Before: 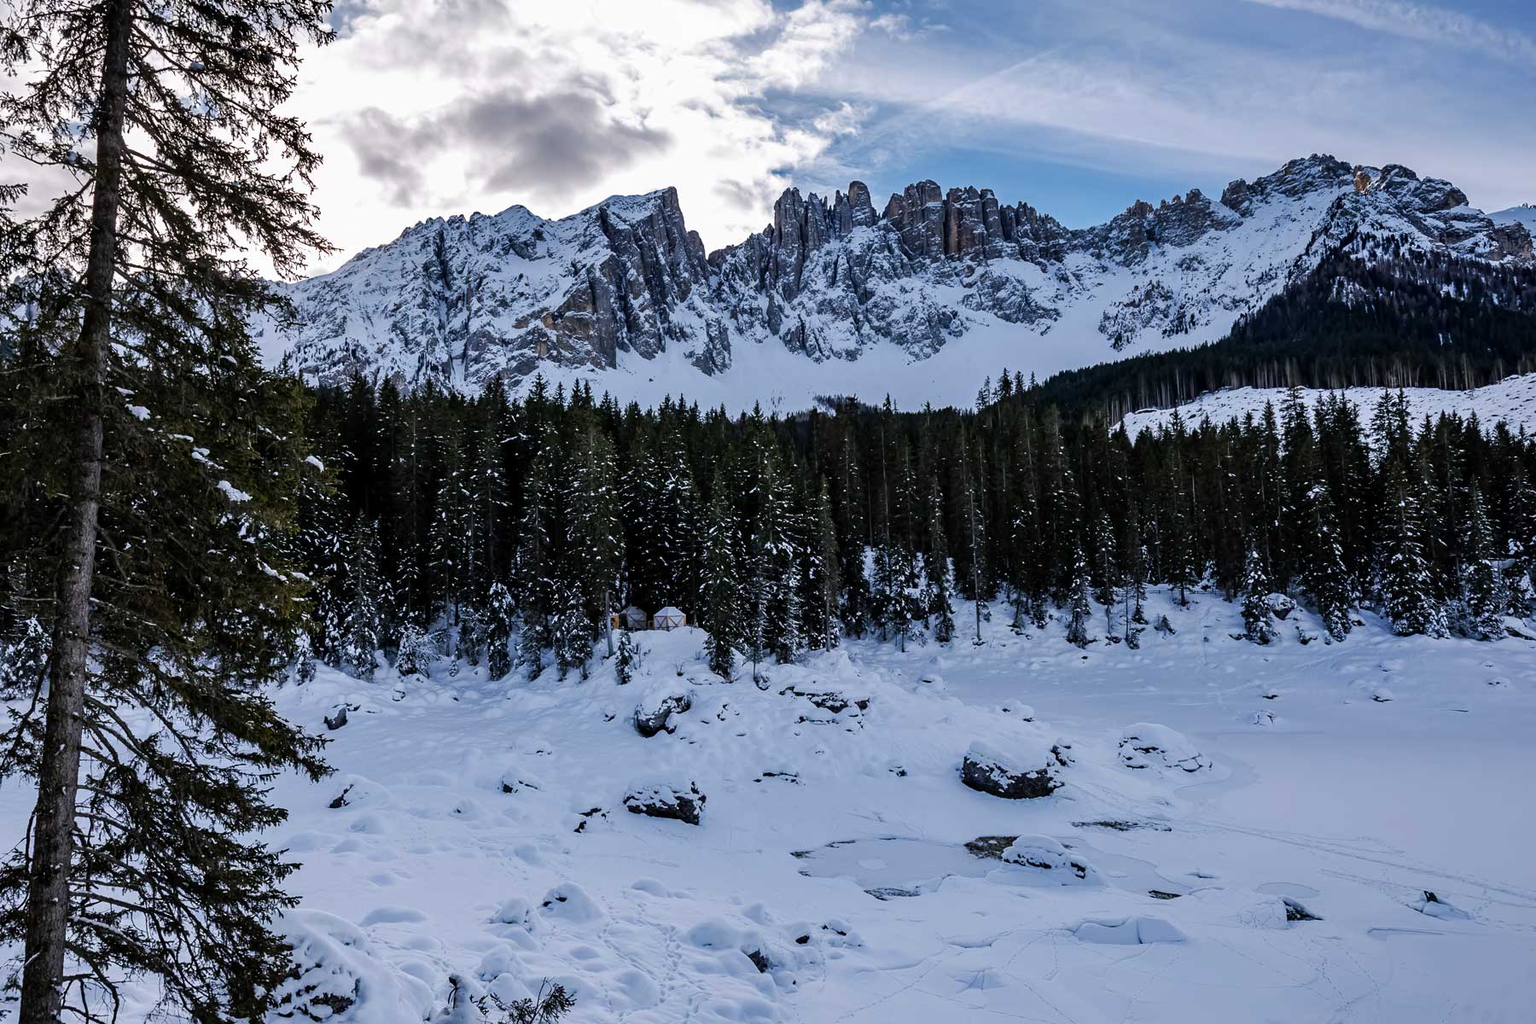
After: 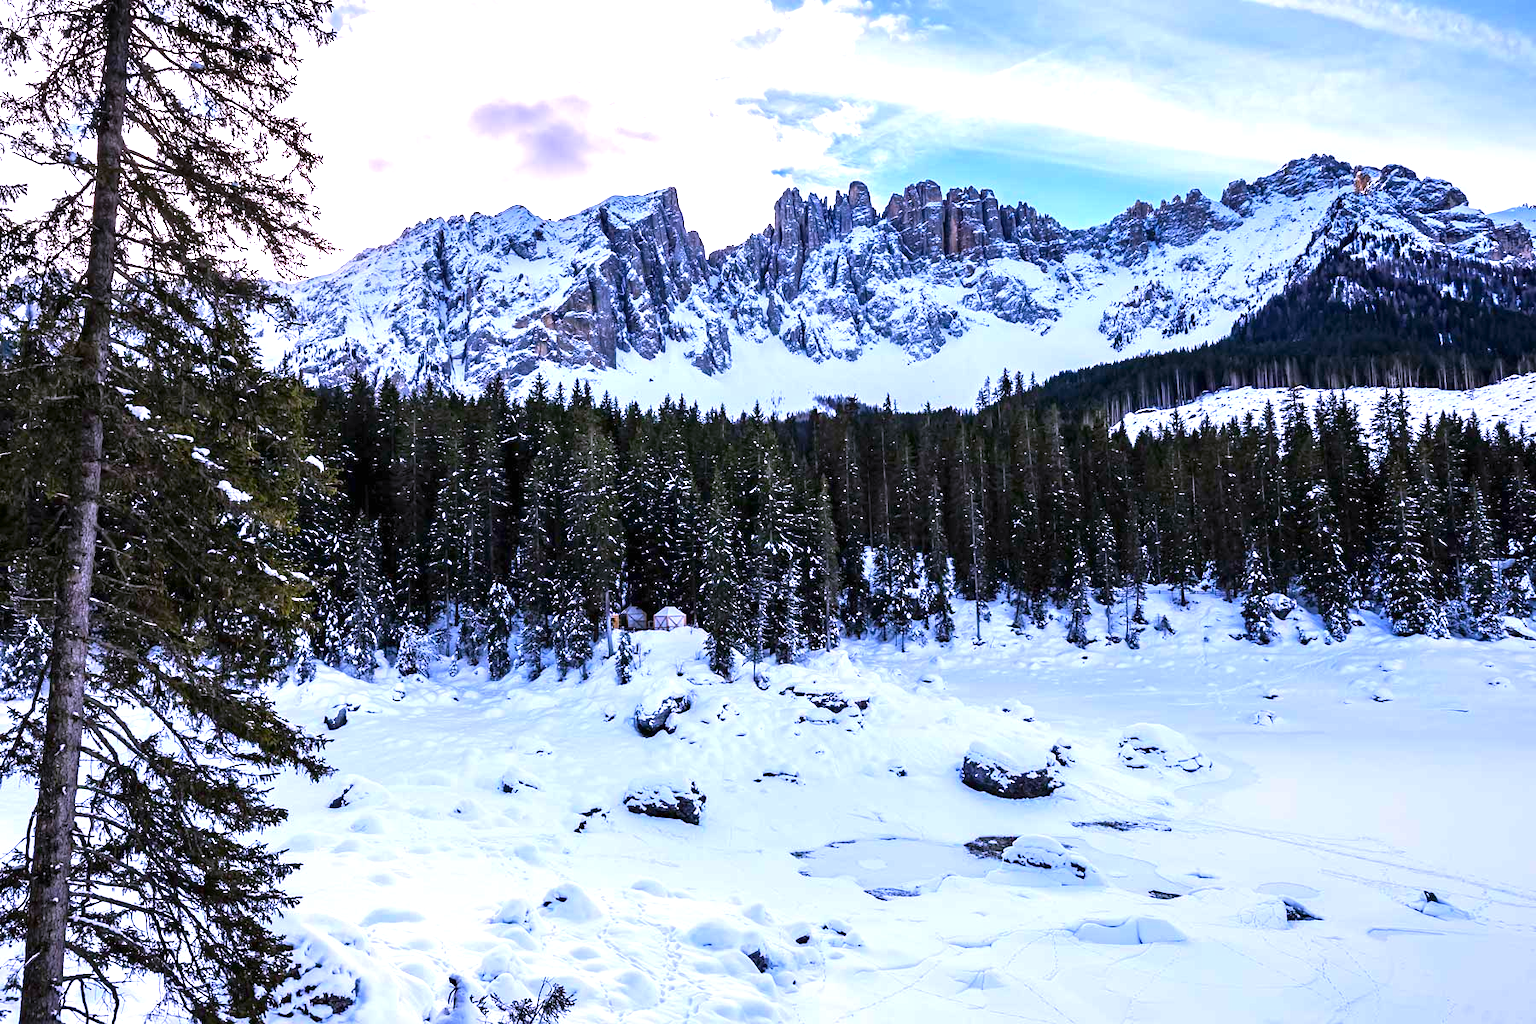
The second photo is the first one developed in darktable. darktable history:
contrast brightness saturation: contrast 0.04, saturation 0.16
white balance: red 1.042, blue 1.17
exposure: black level correction 0, exposure 1.2 EV, compensate highlight preservation false
